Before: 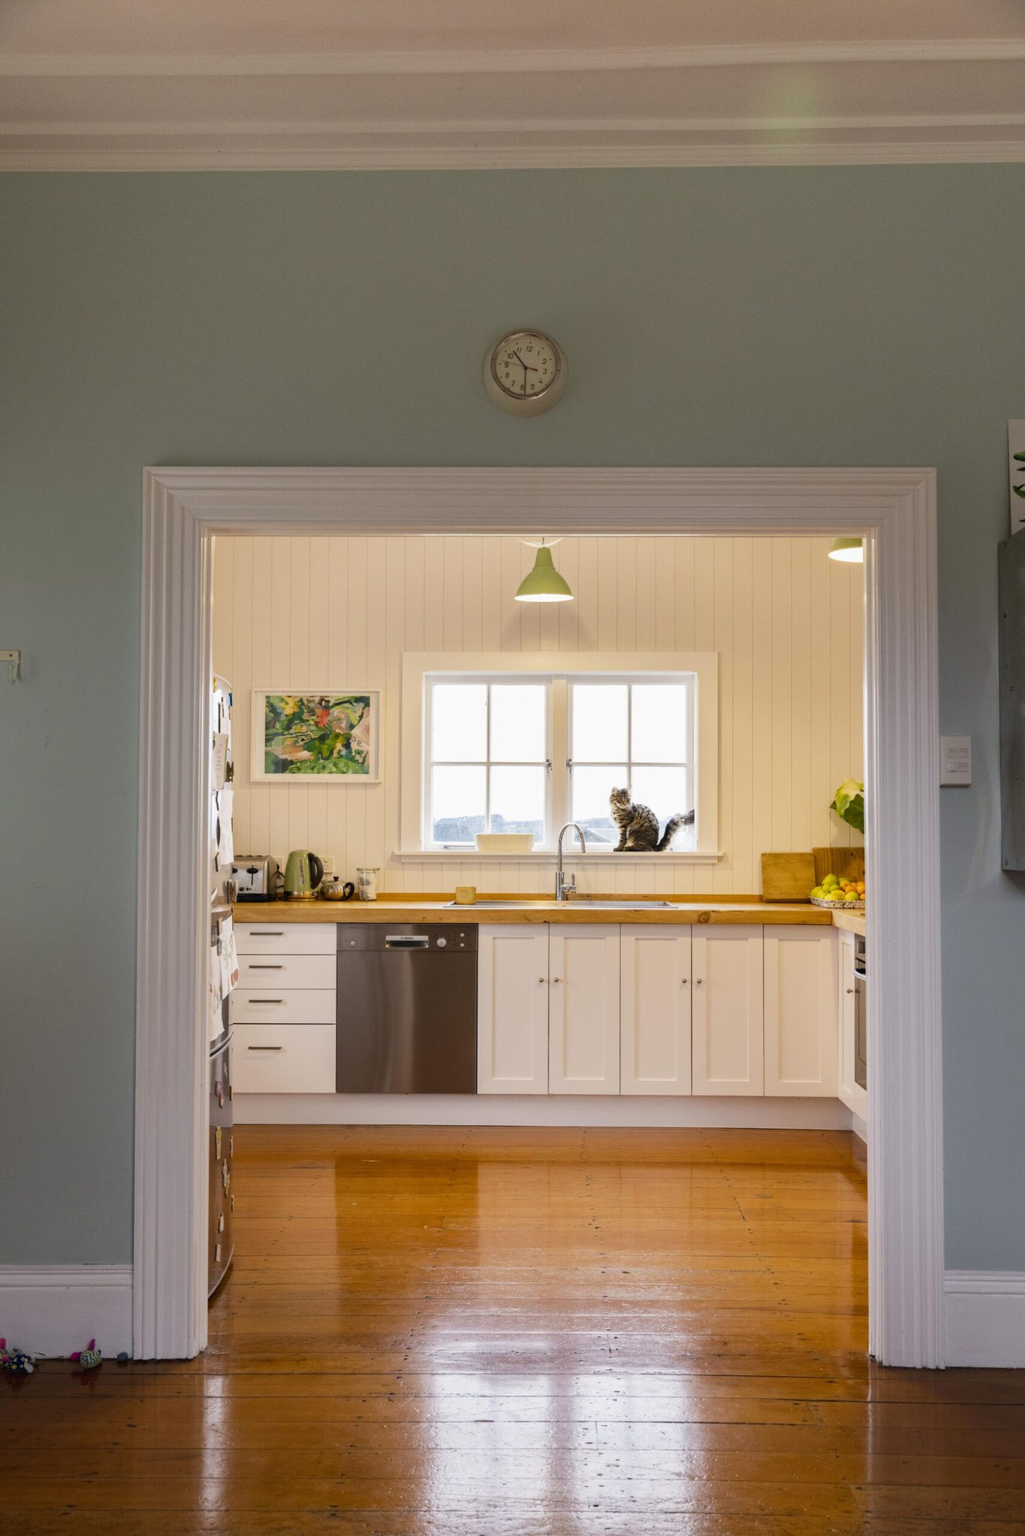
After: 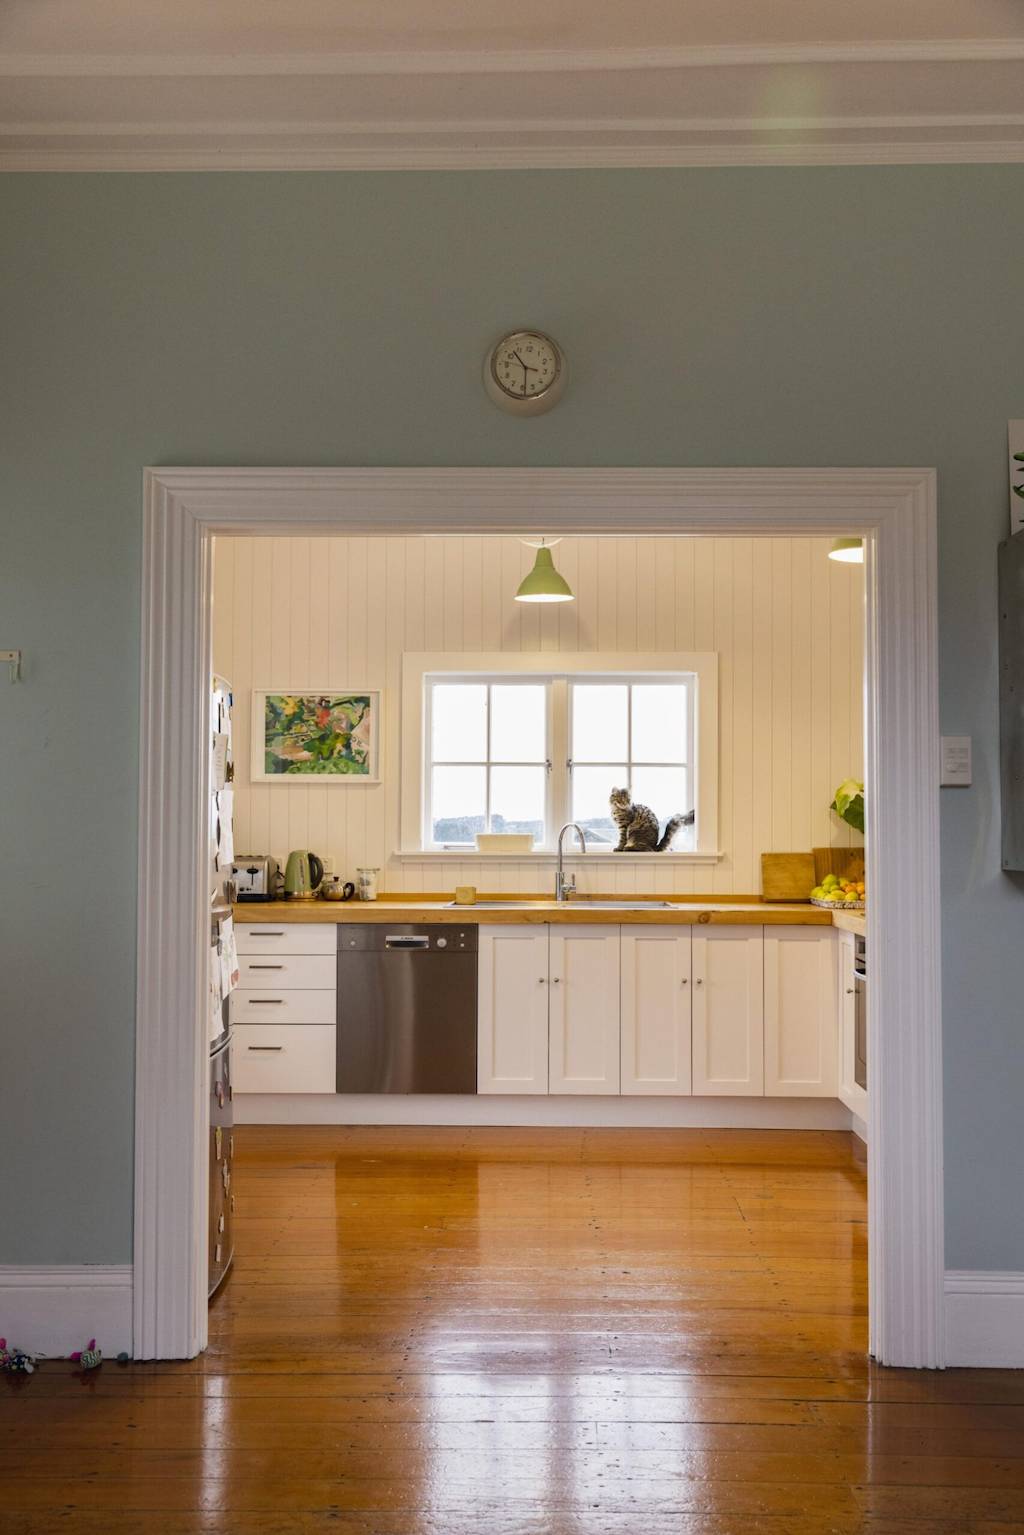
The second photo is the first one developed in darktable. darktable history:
shadows and highlights: shadows 25.19, highlights -25.91
